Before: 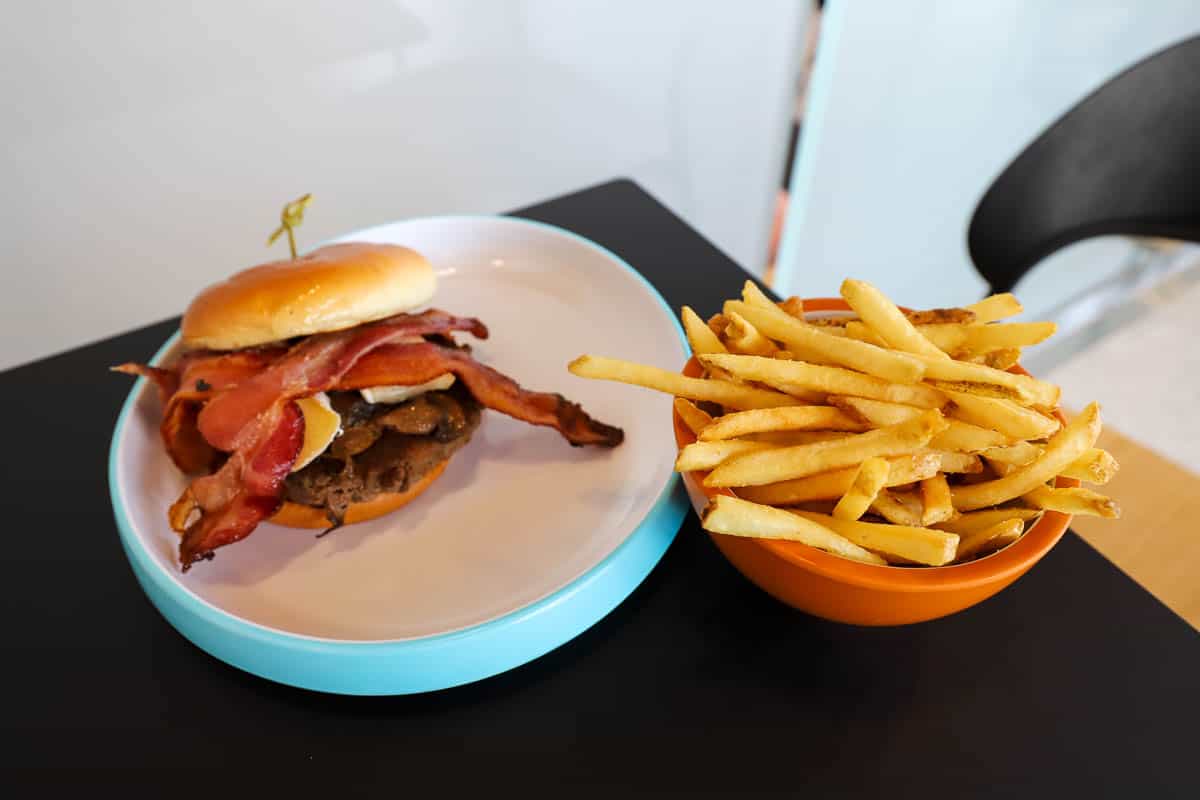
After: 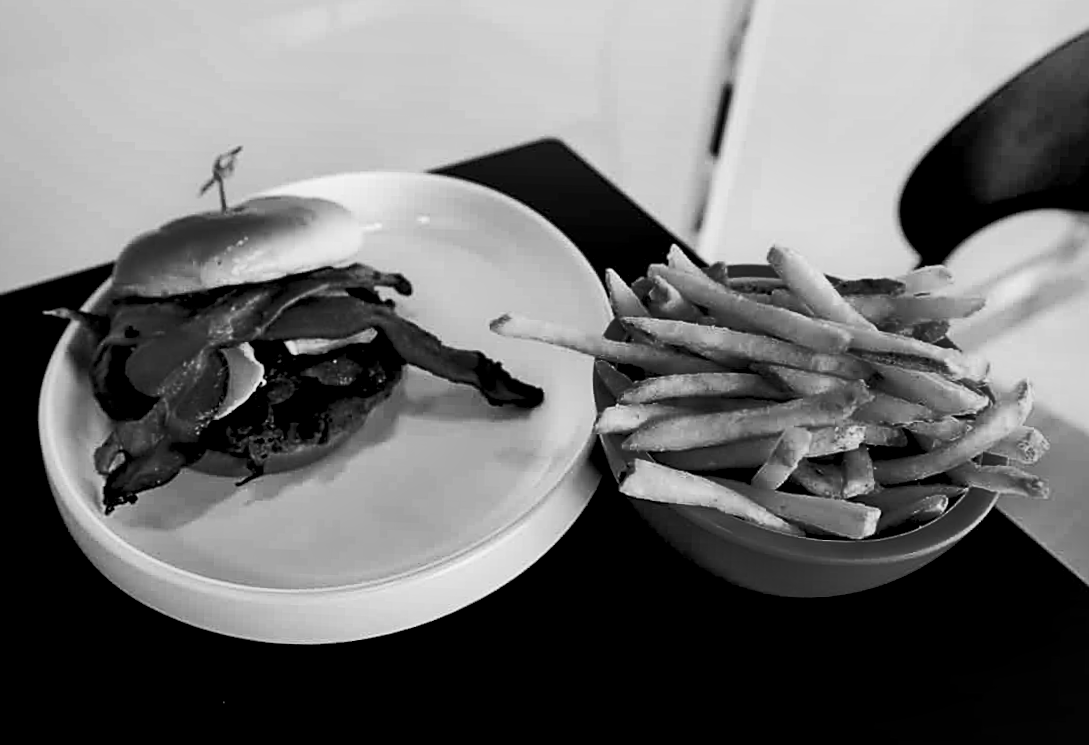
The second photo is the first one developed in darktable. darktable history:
crop and rotate: angle -1.96°, left 3.097%, top 4.154%, right 1.586%, bottom 0.529%
rotate and perspective: lens shift (horizontal) -0.055, automatic cropping off
exposure: black level correction 0.009, exposure -0.159 EV, compensate highlight preservation false
monochrome: a -11.7, b 1.62, size 0.5, highlights 0.38
local contrast: mode bilateral grid, contrast 44, coarseness 69, detail 214%, midtone range 0.2
sigmoid: contrast 1.8, skew -0.2, preserve hue 0%, red attenuation 0.1, red rotation 0.035, green attenuation 0.1, green rotation -0.017, blue attenuation 0.15, blue rotation -0.052, base primaries Rec2020
sharpen: on, module defaults
